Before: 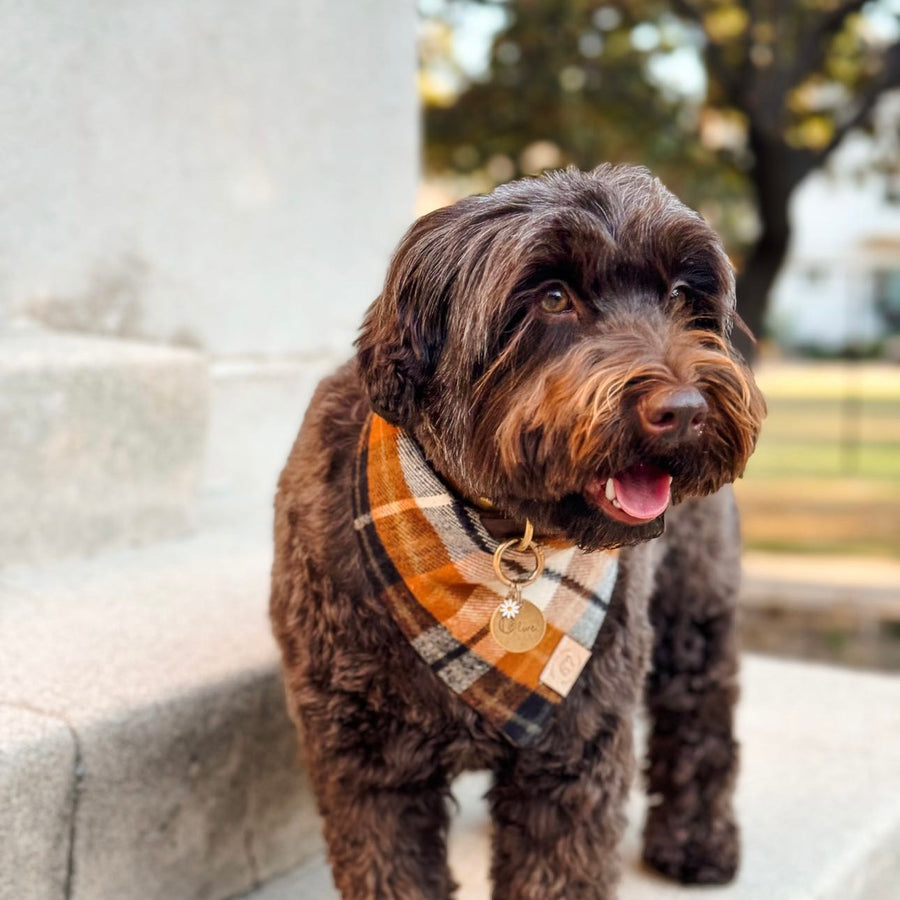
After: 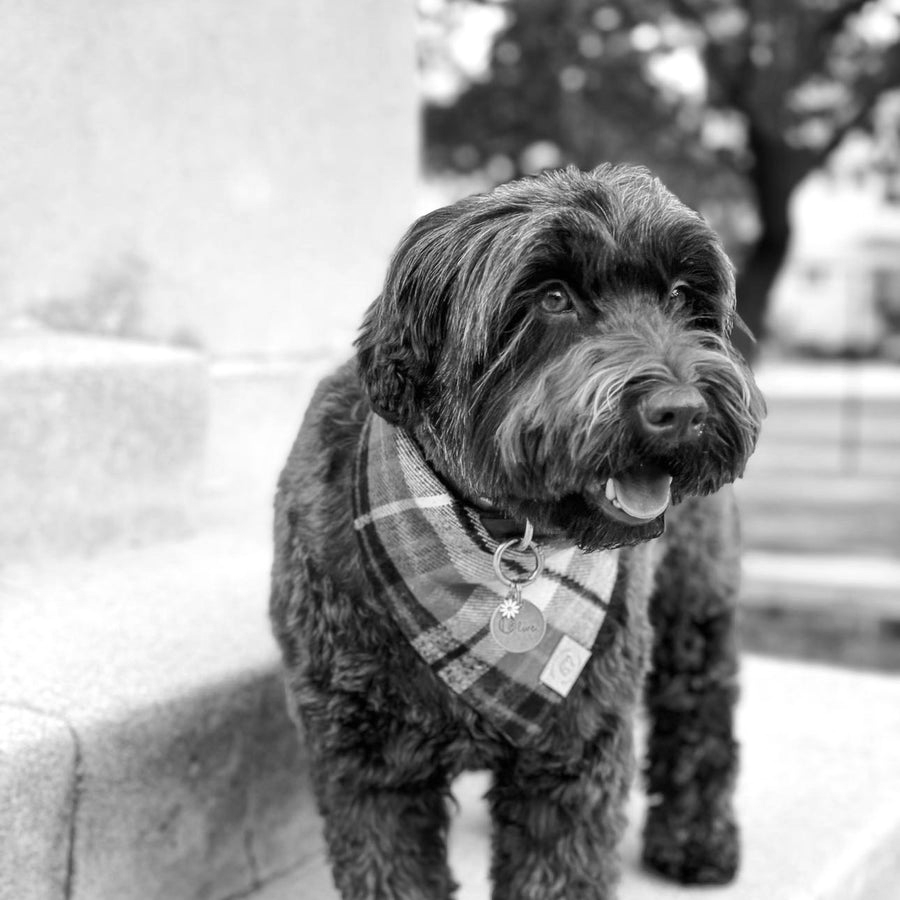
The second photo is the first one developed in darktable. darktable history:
exposure: exposure 0.2 EV, compensate highlight preservation false
monochrome: a -4.13, b 5.16, size 1
